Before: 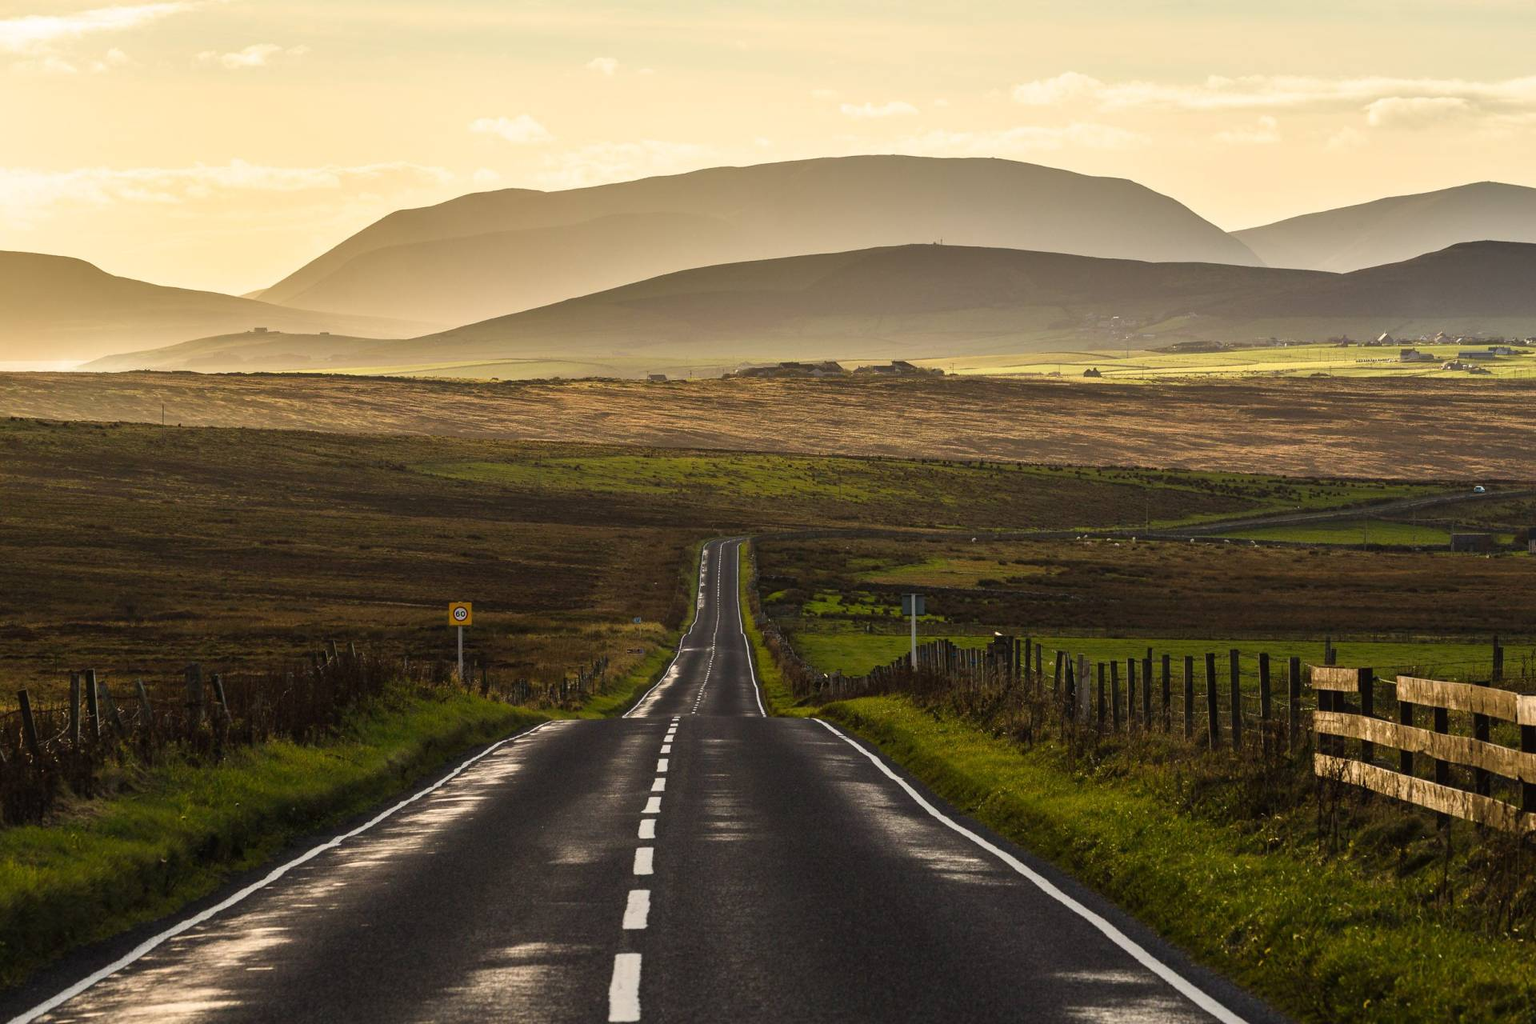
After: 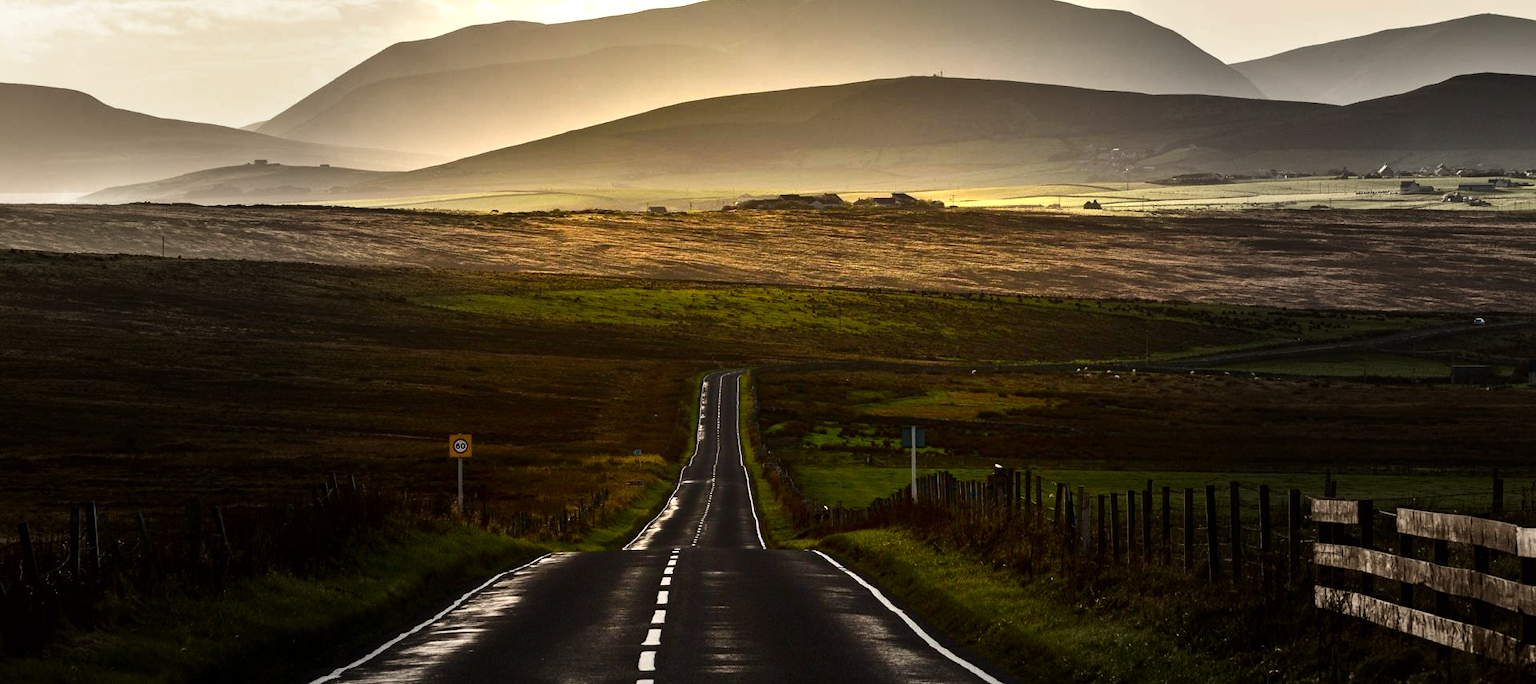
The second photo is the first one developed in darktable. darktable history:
crop: top 16.414%, bottom 16.733%
vignetting: fall-off start 31.7%, fall-off radius 34.58%
contrast brightness saturation: contrast 0.102, brightness -0.26, saturation 0.138
tone equalizer: -8 EV -0.721 EV, -7 EV -0.691 EV, -6 EV -0.563 EV, -5 EV -0.403 EV, -3 EV 0.392 EV, -2 EV 0.6 EV, -1 EV 0.694 EV, +0 EV 0.771 EV, smoothing diameter 24.86%, edges refinement/feathering 5.8, preserve details guided filter
